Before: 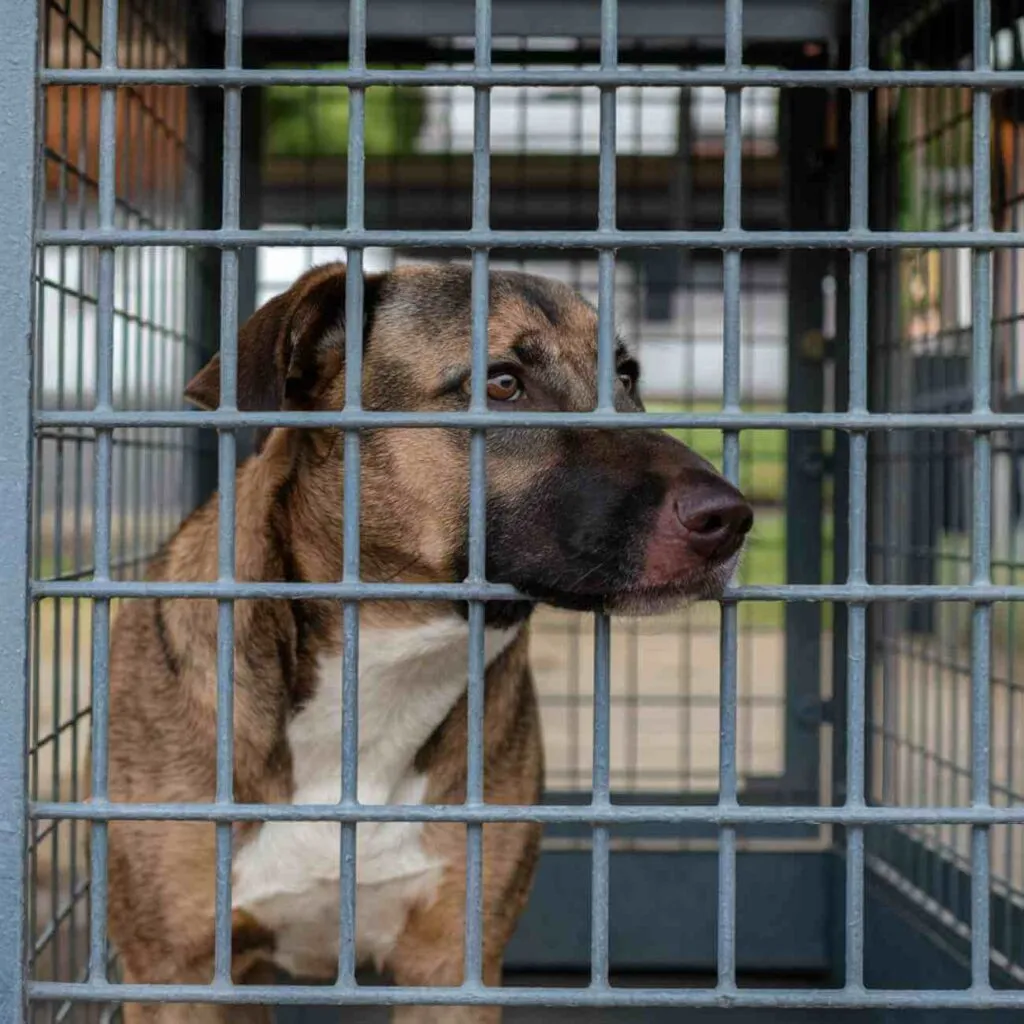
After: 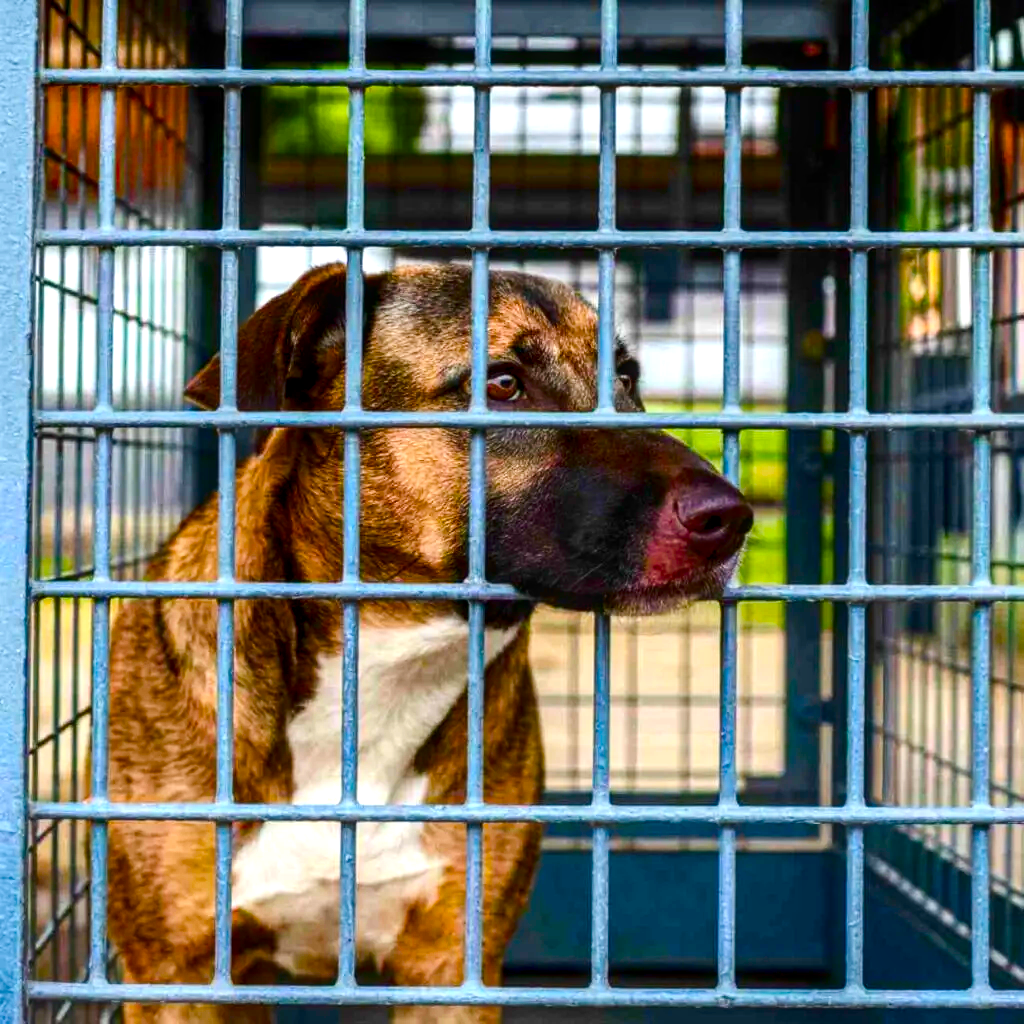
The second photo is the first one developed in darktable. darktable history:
local contrast: on, module defaults
contrast brightness saturation: contrast 0.2, brightness -0.11, saturation 0.1
white balance: emerald 1
exposure: black level correction 0.001, exposure 0.5 EV, compensate exposure bias true, compensate highlight preservation false
color balance rgb: linear chroma grading › shadows 10%, linear chroma grading › highlights 10%, linear chroma grading › global chroma 15%, linear chroma grading › mid-tones 15%, perceptual saturation grading › global saturation 40%, perceptual saturation grading › highlights -25%, perceptual saturation grading › mid-tones 35%, perceptual saturation grading › shadows 35%, perceptual brilliance grading › global brilliance 11.29%, global vibrance 11.29%
